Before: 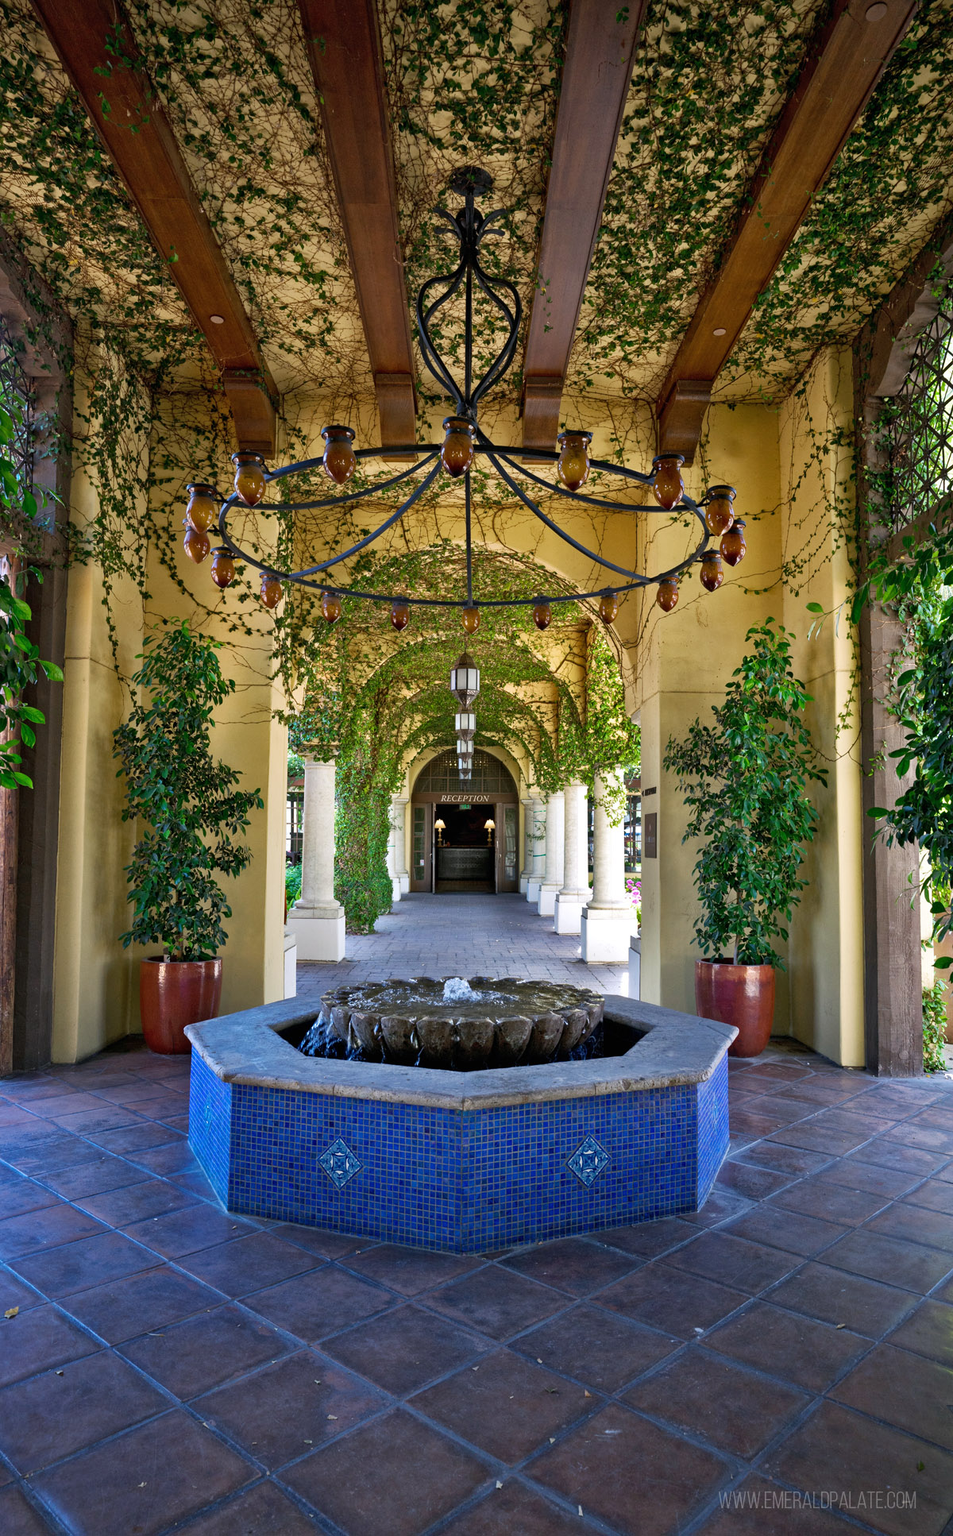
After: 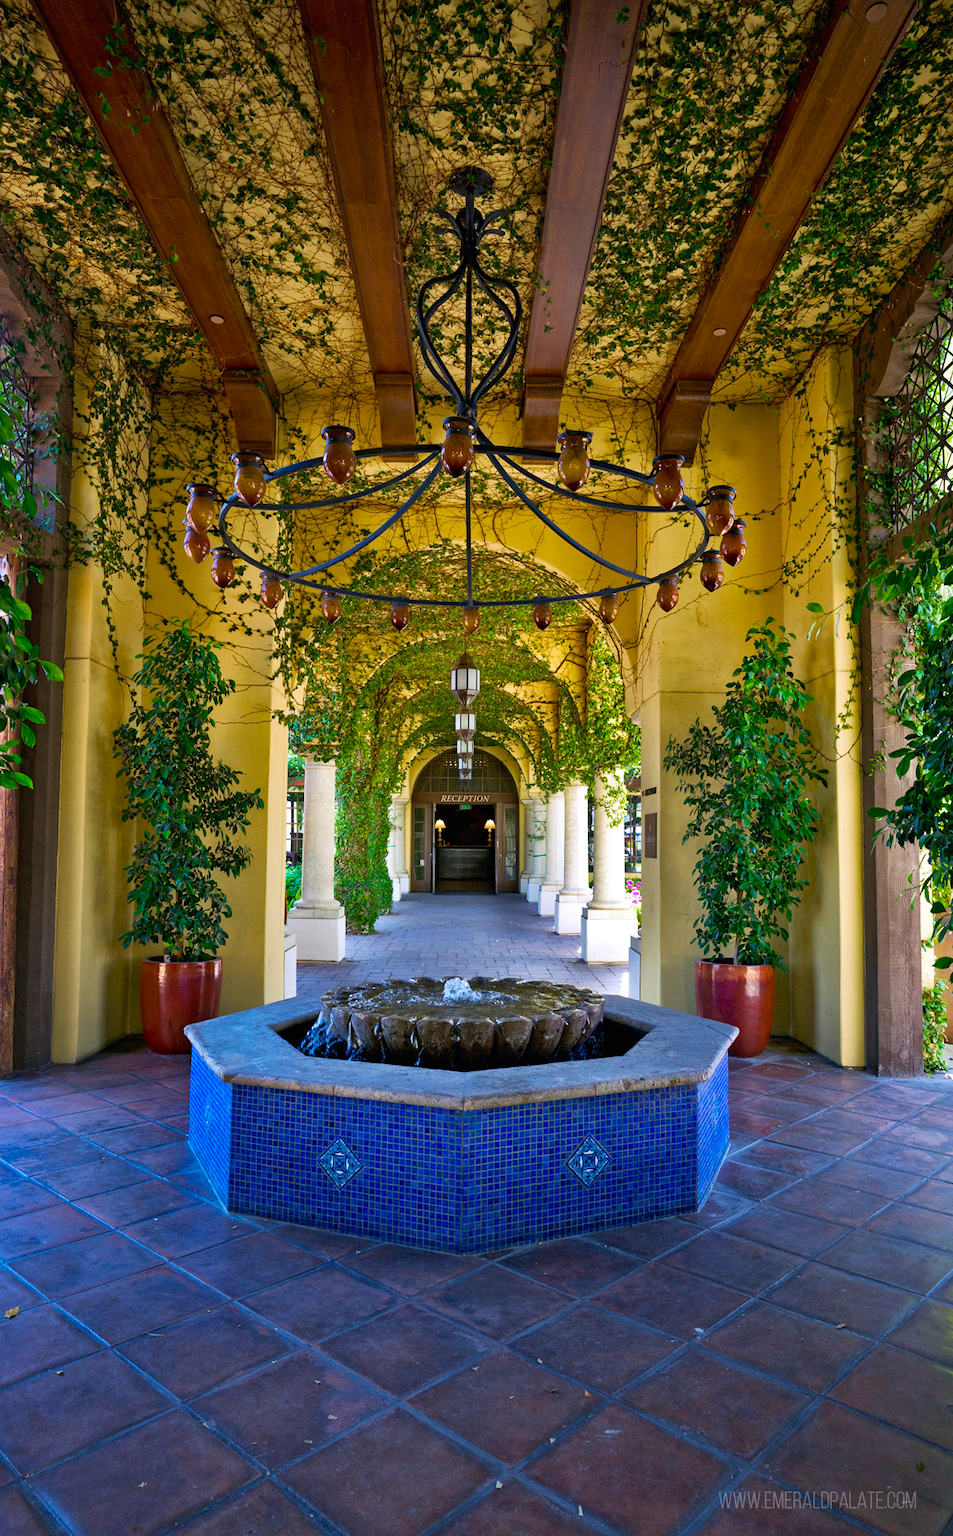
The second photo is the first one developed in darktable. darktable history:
velvia: on, module defaults
color balance rgb: perceptual saturation grading › global saturation 37.232%
